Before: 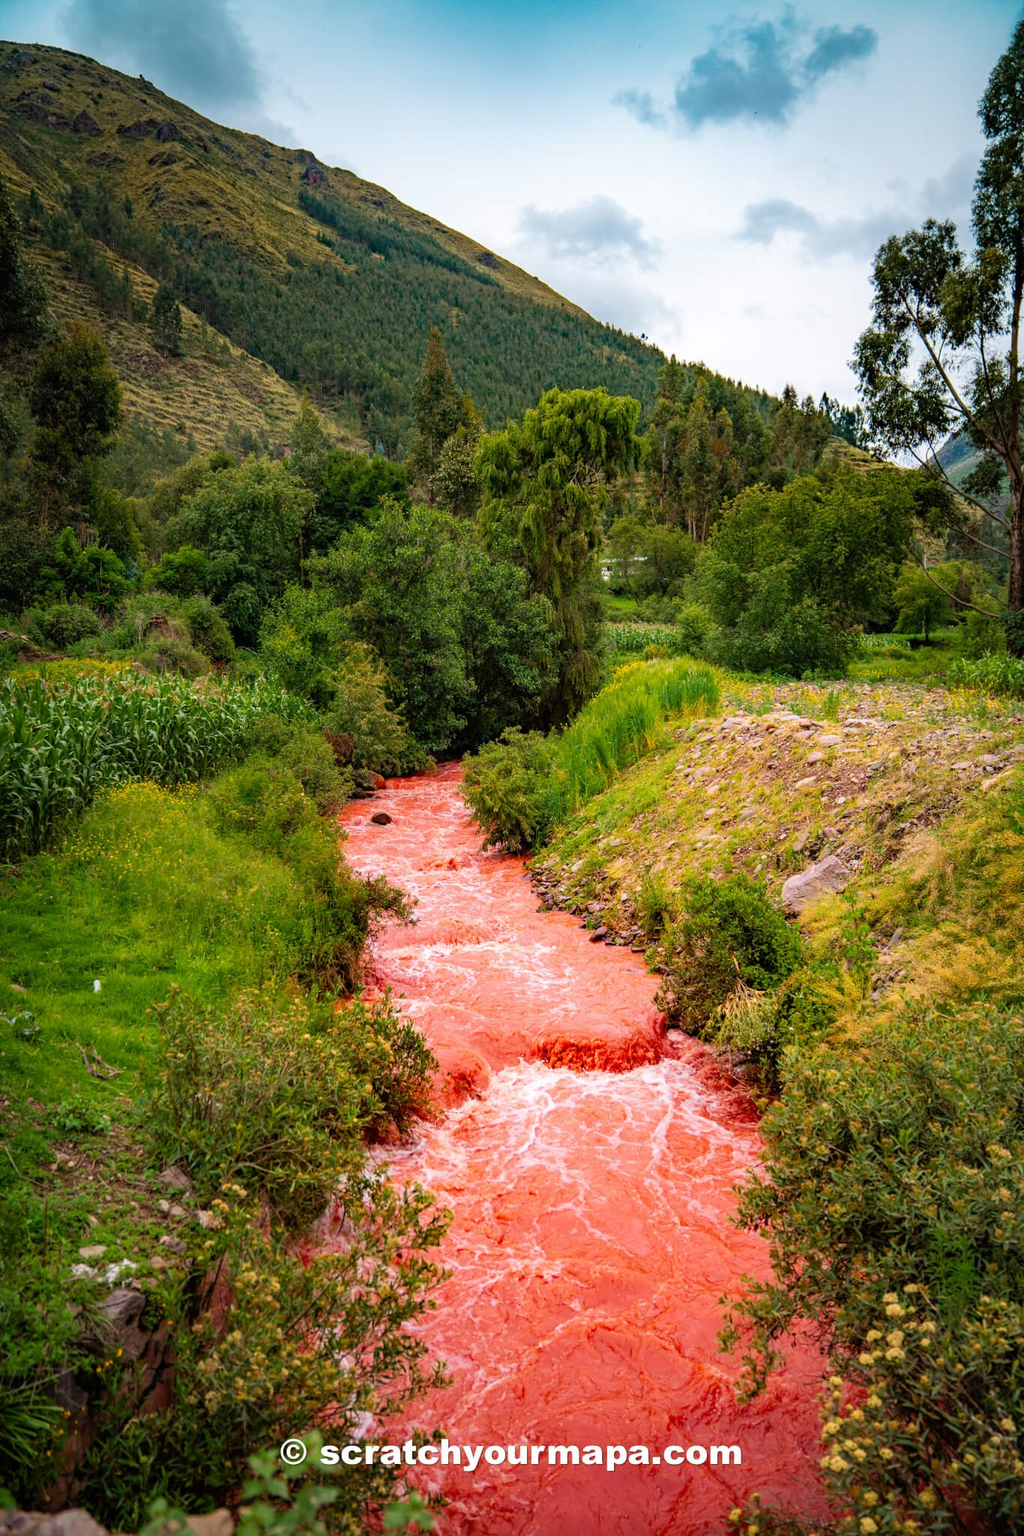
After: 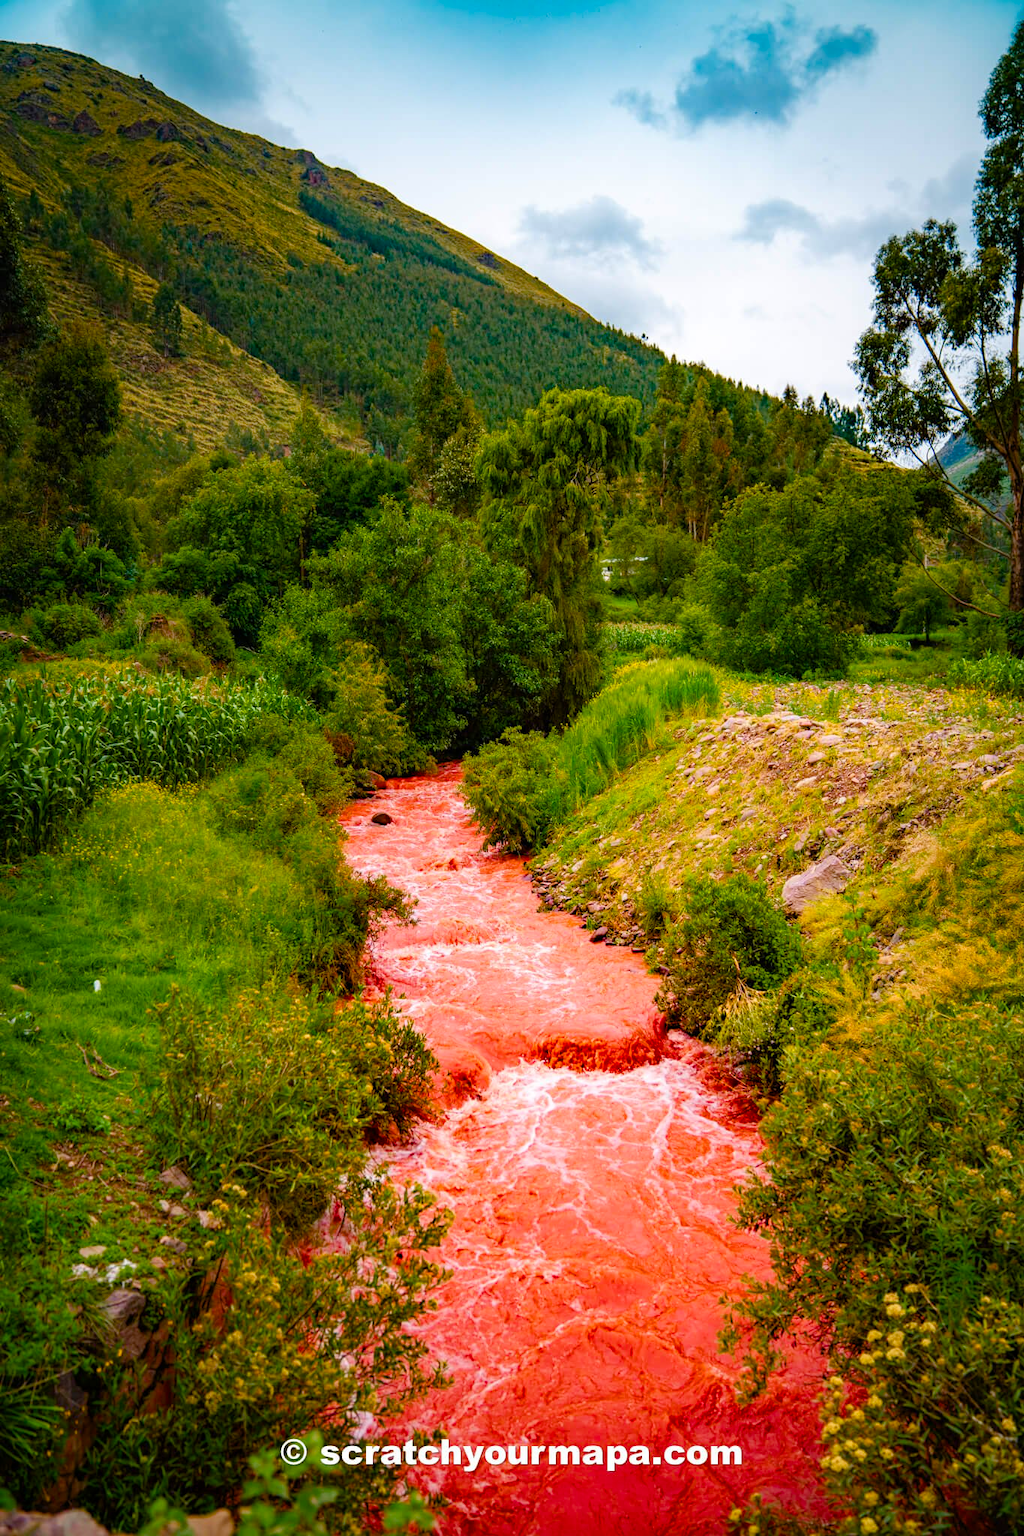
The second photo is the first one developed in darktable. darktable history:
color balance rgb: shadows lift › chroma 0.714%, shadows lift › hue 114.59°, linear chroma grading › global chroma 0.901%, perceptual saturation grading › global saturation 20%, perceptual saturation grading › highlights -25.248%, perceptual saturation grading › shadows 49.877%, global vibrance 29.754%
